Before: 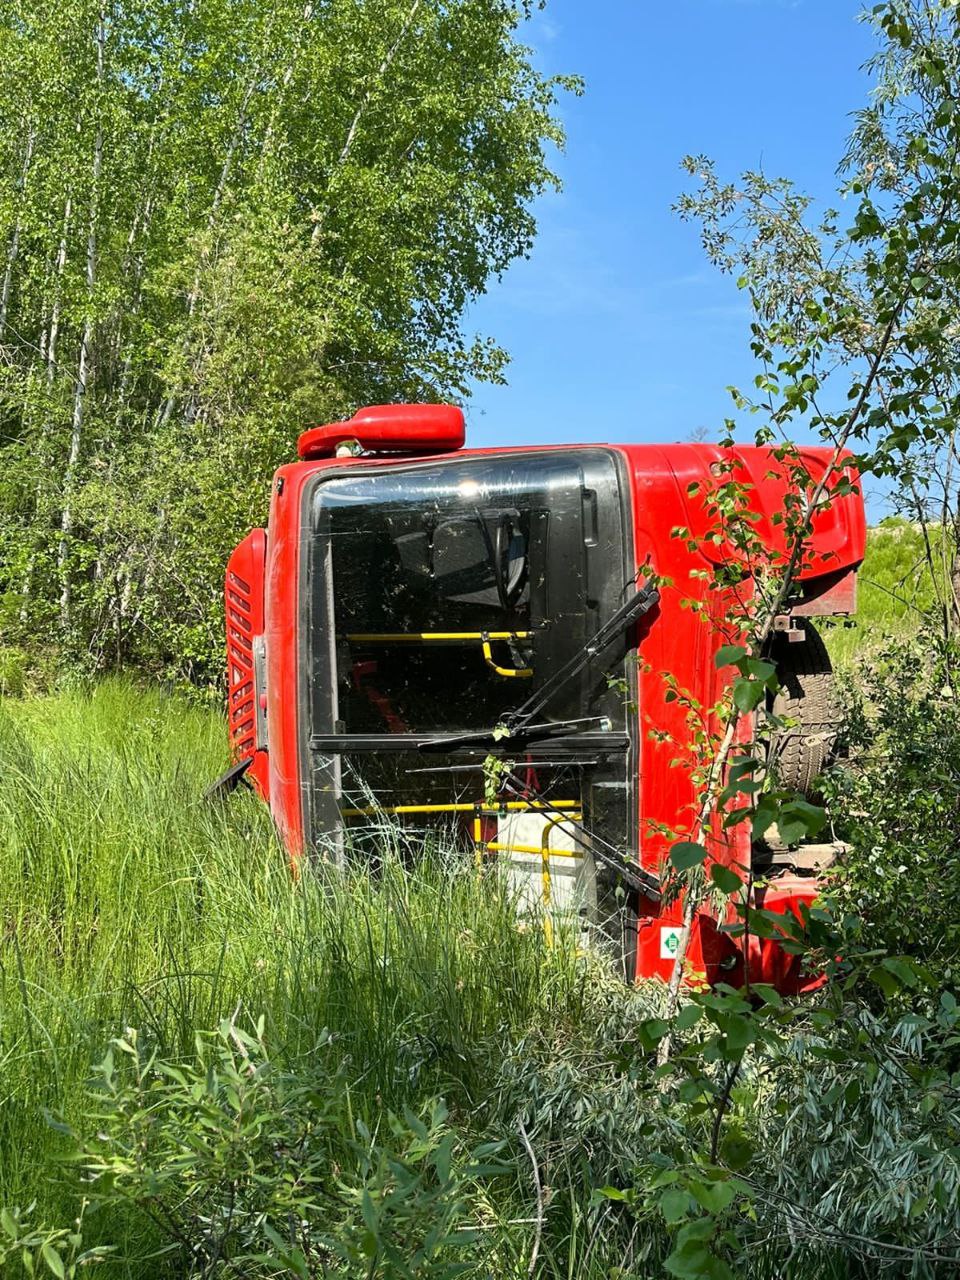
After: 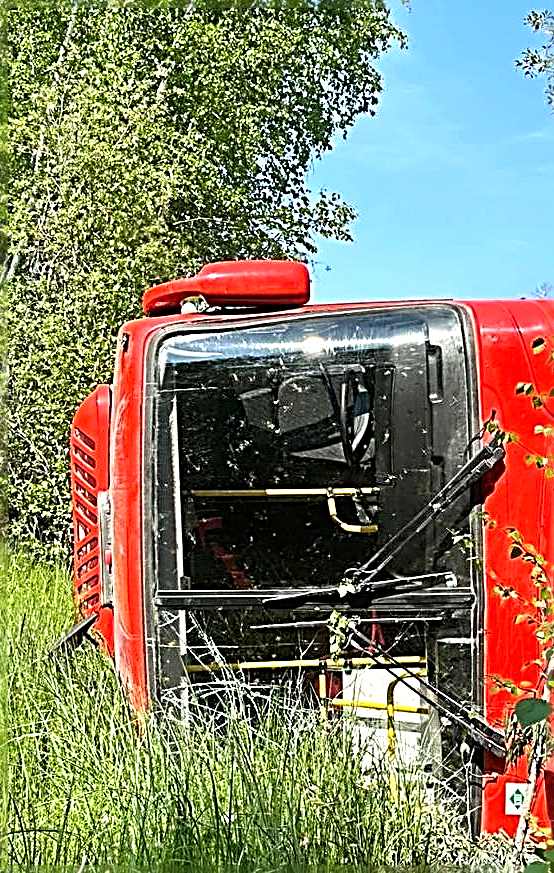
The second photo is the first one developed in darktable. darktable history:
sharpen: radius 3.15, amount 1.743
exposure: exposure 0.505 EV, compensate highlight preservation false
crop: left 16.186%, top 11.283%, right 26.058%, bottom 20.47%
